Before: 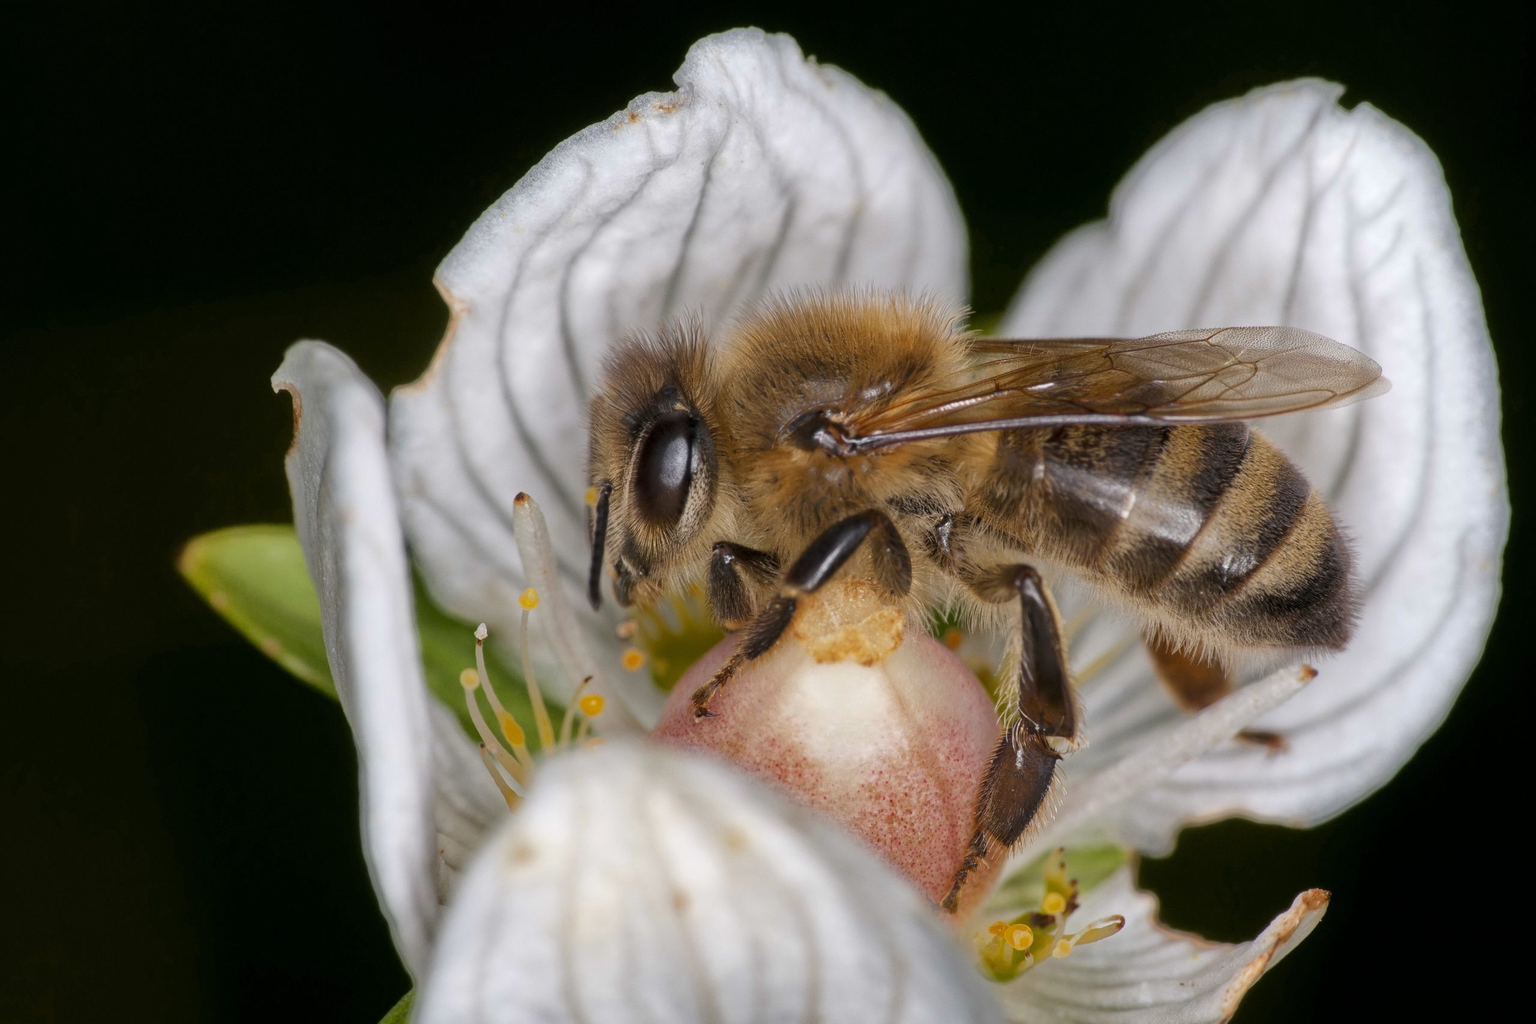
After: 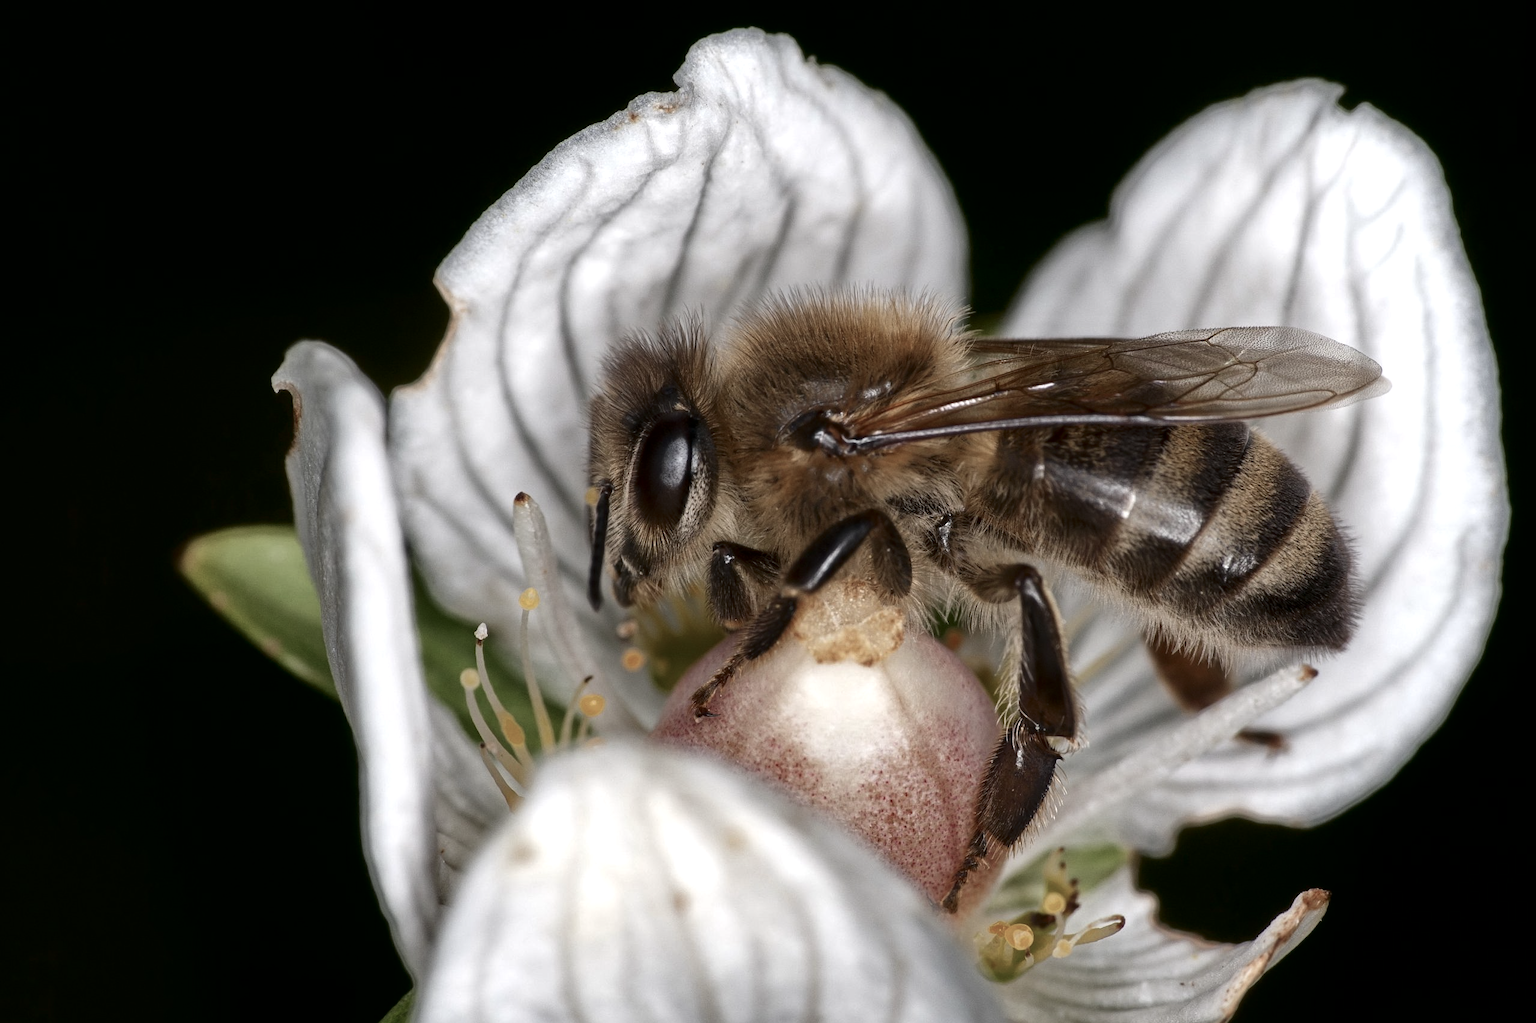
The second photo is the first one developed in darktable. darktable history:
exposure: exposure 0.426 EV, compensate highlight preservation false
contrast brightness saturation: contrast 0.1, brightness -0.26, saturation 0.14
color balance rgb: linear chroma grading › global chroma -16.06%, perceptual saturation grading › global saturation -32.85%, global vibrance -23.56%
